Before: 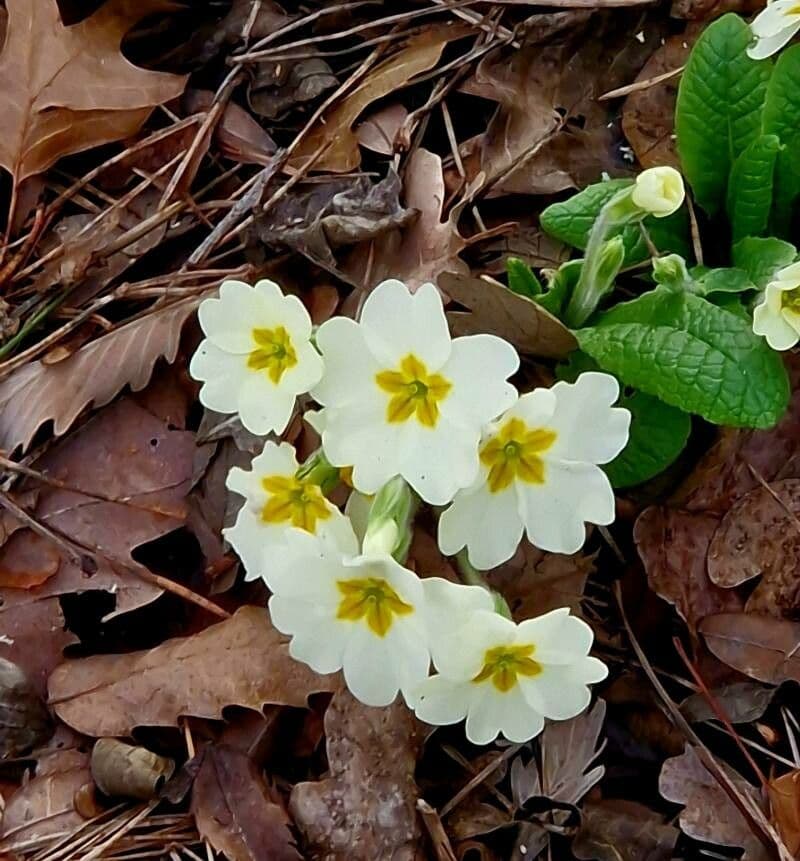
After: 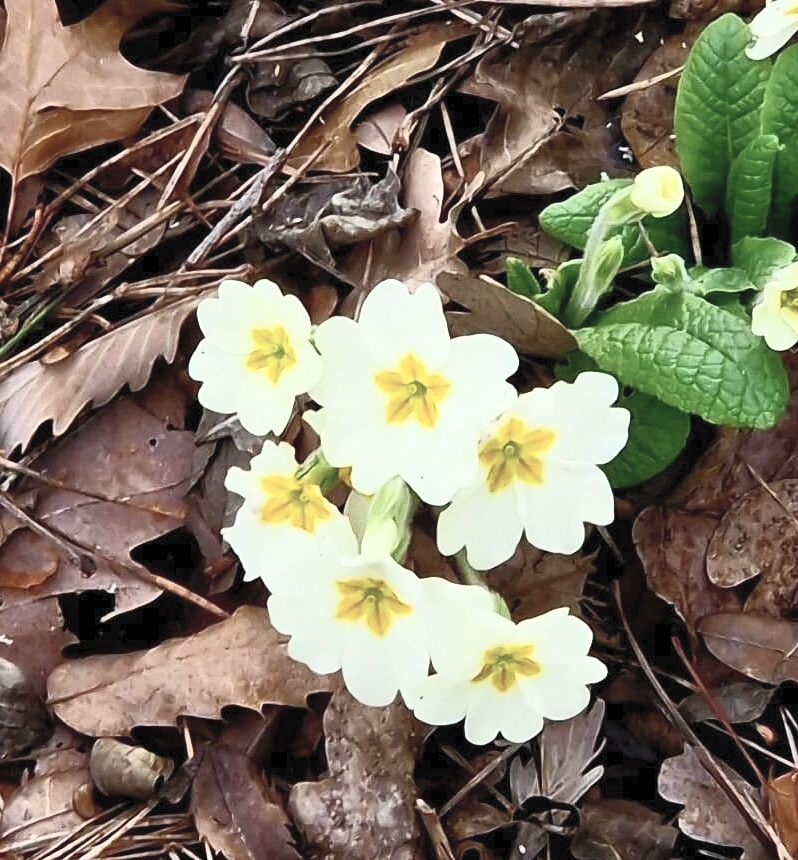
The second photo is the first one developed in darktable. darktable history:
contrast brightness saturation: contrast 0.43, brightness 0.56, saturation -0.19
crop and rotate: left 0.126%
